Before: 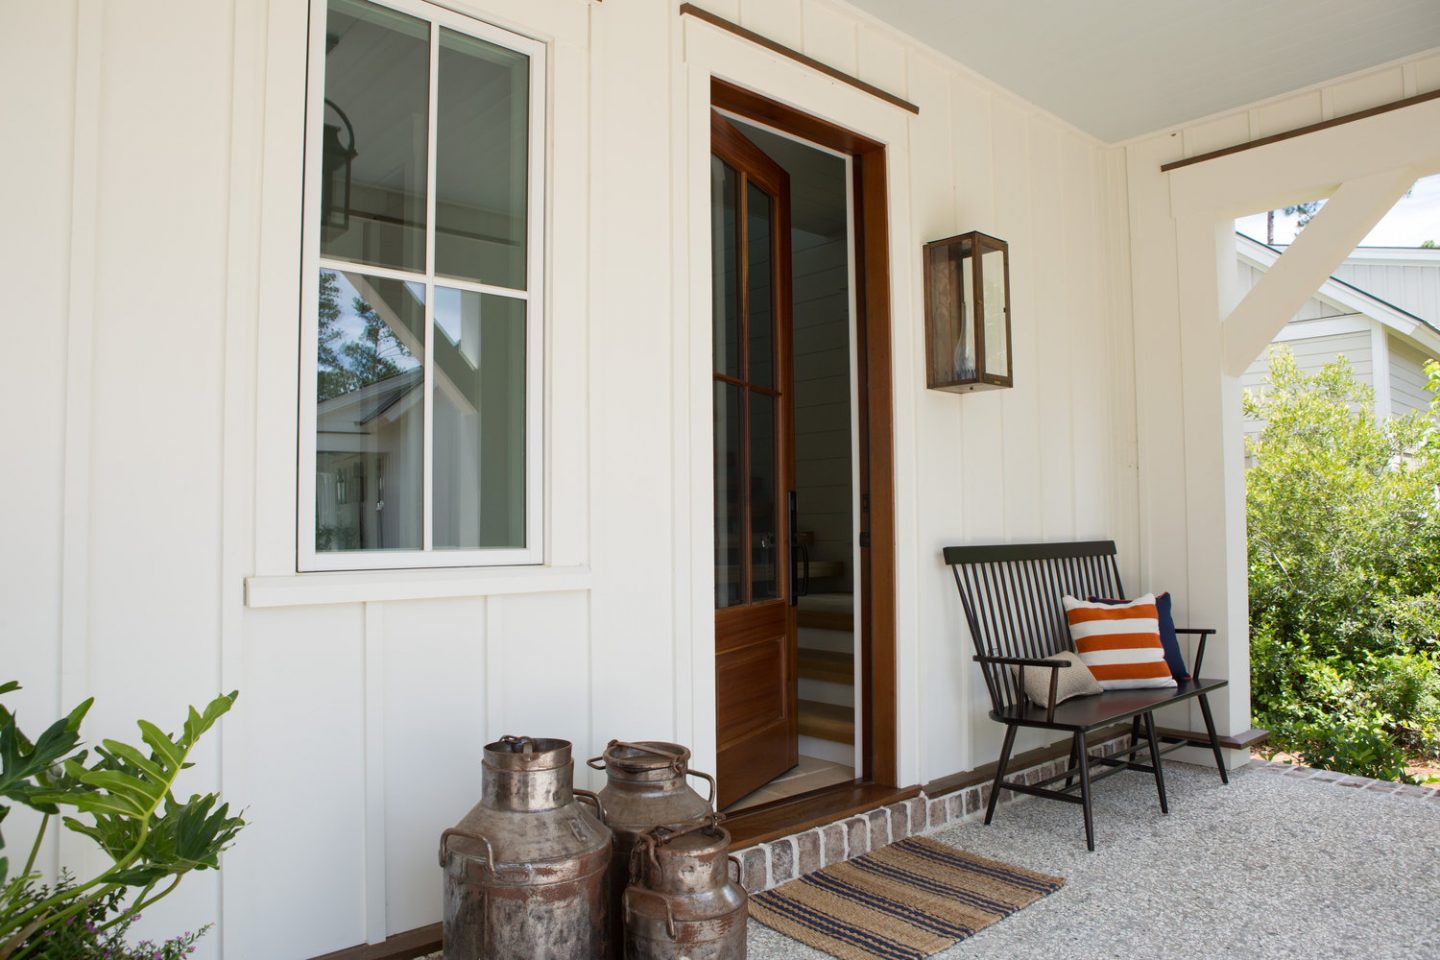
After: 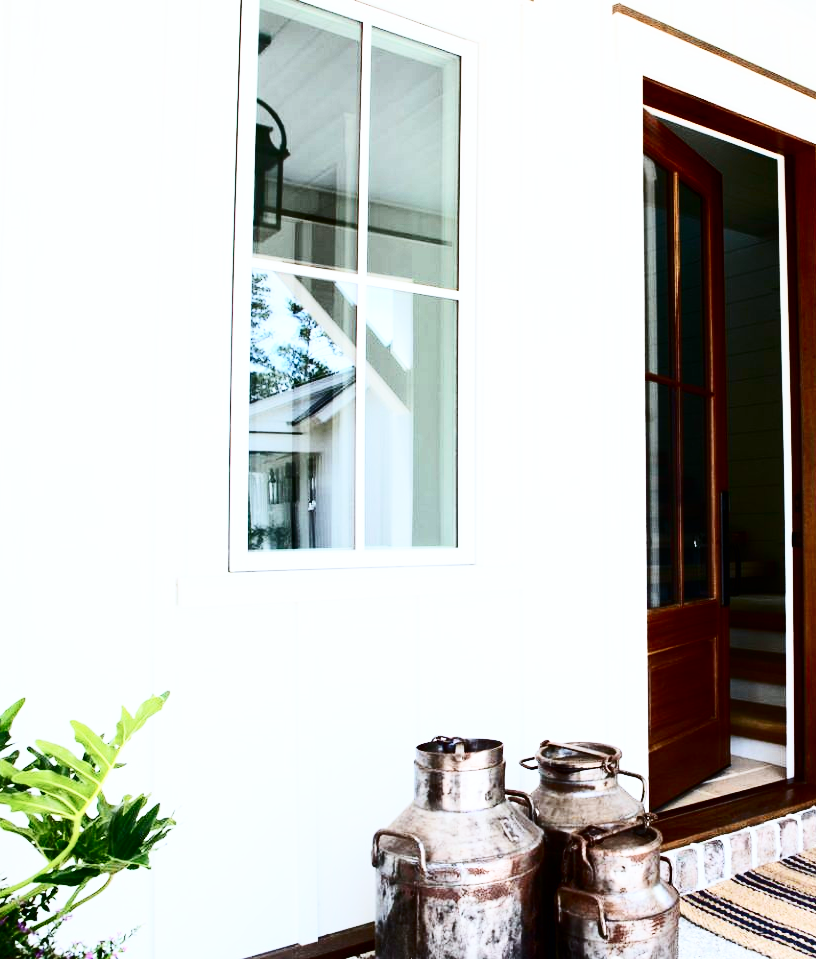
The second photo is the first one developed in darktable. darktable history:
color calibration: gray › normalize channels true, x 0.369, y 0.382, temperature 4318.89 K, gamut compression 0.028
crop: left 4.774%, right 38.53%
contrast brightness saturation: contrast 0.502, saturation -0.092
base curve: curves: ch0 [(0, 0.003) (0.001, 0.002) (0.006, 0.004) (0.02, 0.022) (0.048, 0.086) (0.094, 0.234) (0.162, 0.431) (0.258, 0.629) (0.385, 0.8) (0.548, 0.918) (0.751, 0.988) (1, 1)], preserve colors none
